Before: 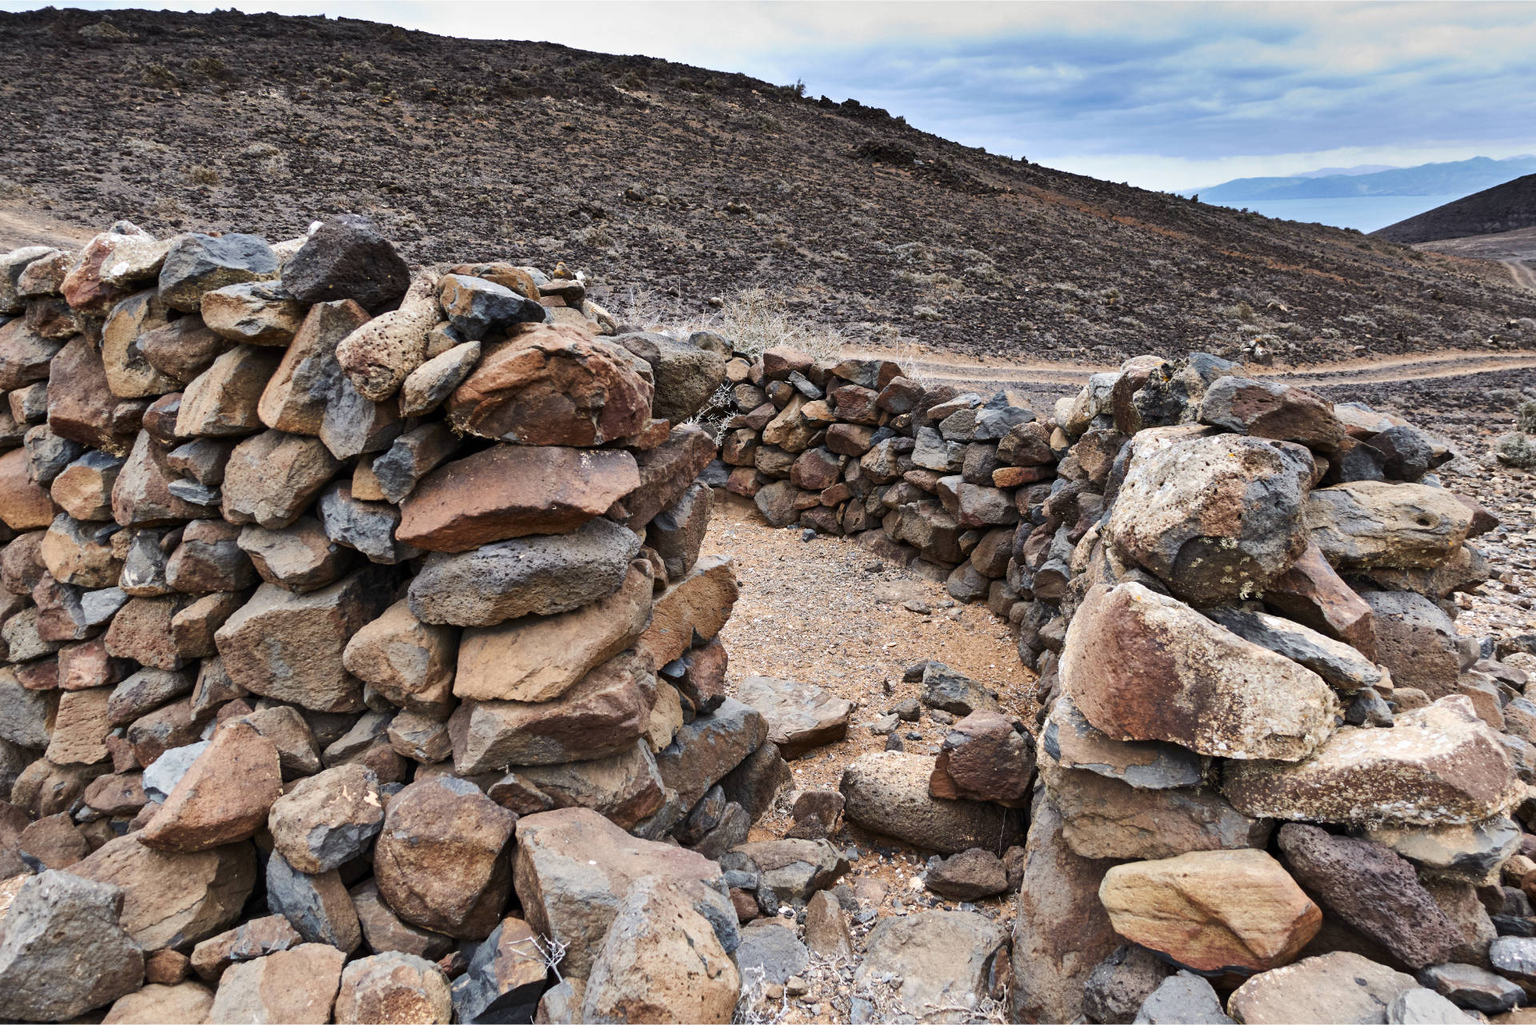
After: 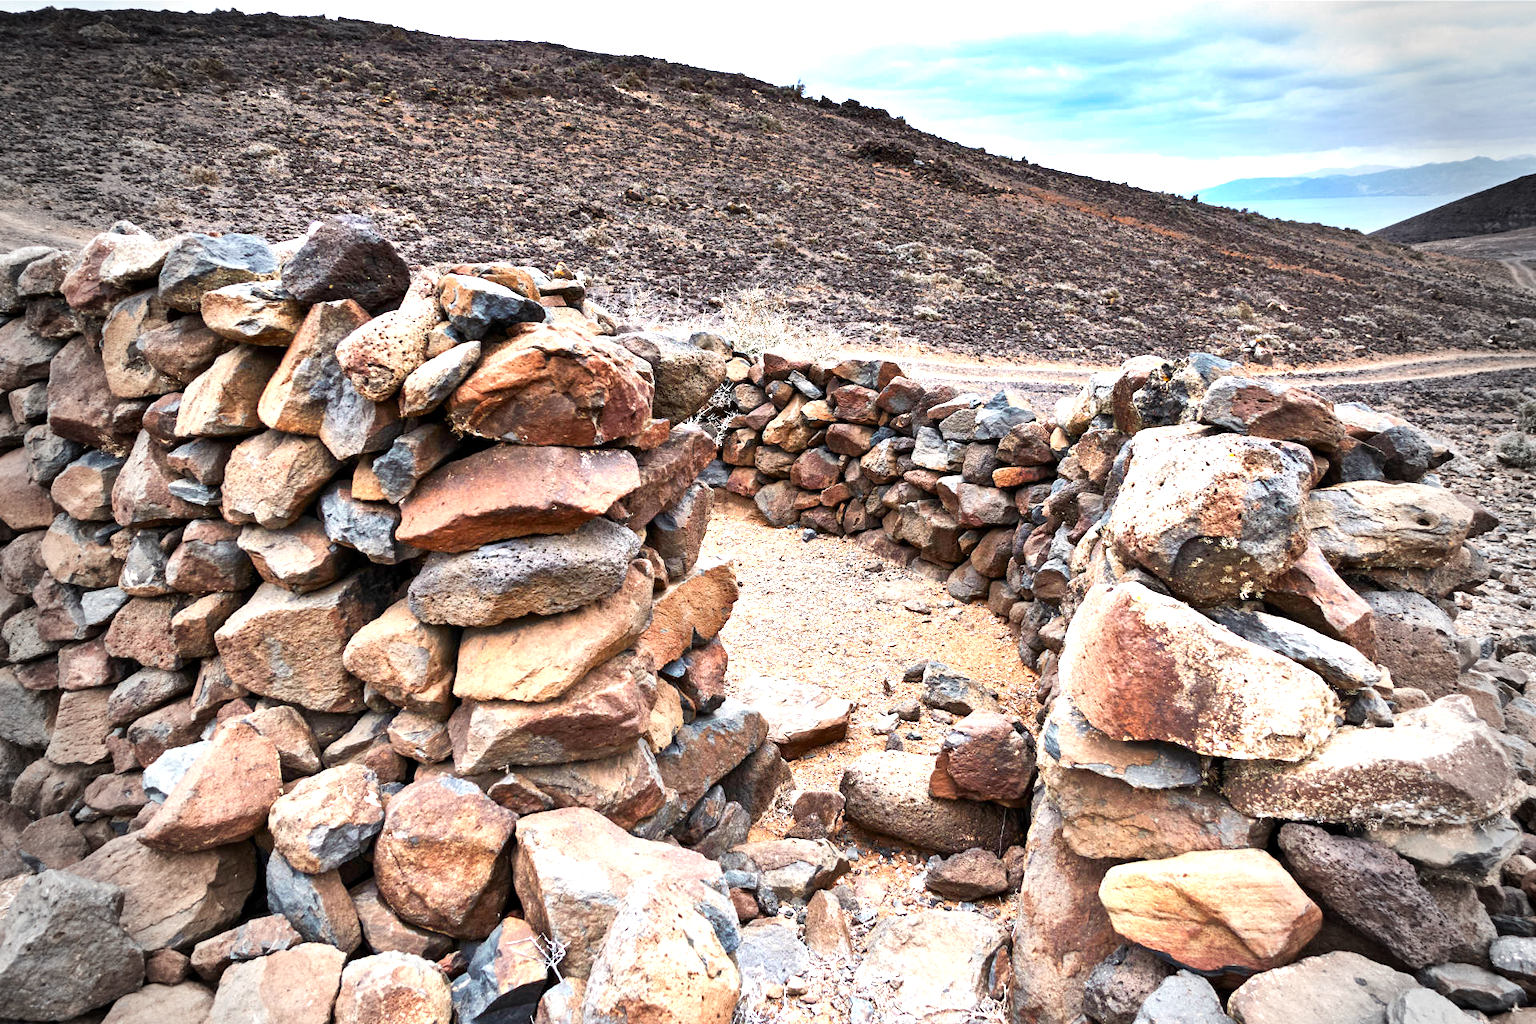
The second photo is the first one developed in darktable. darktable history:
exposure: exposure 1.094 EV, compensate highlight preservation false
vignetting: fall-off start 68.4%, fall-off radius 29.61%, width/height ratio 0.993, shape 0.848
